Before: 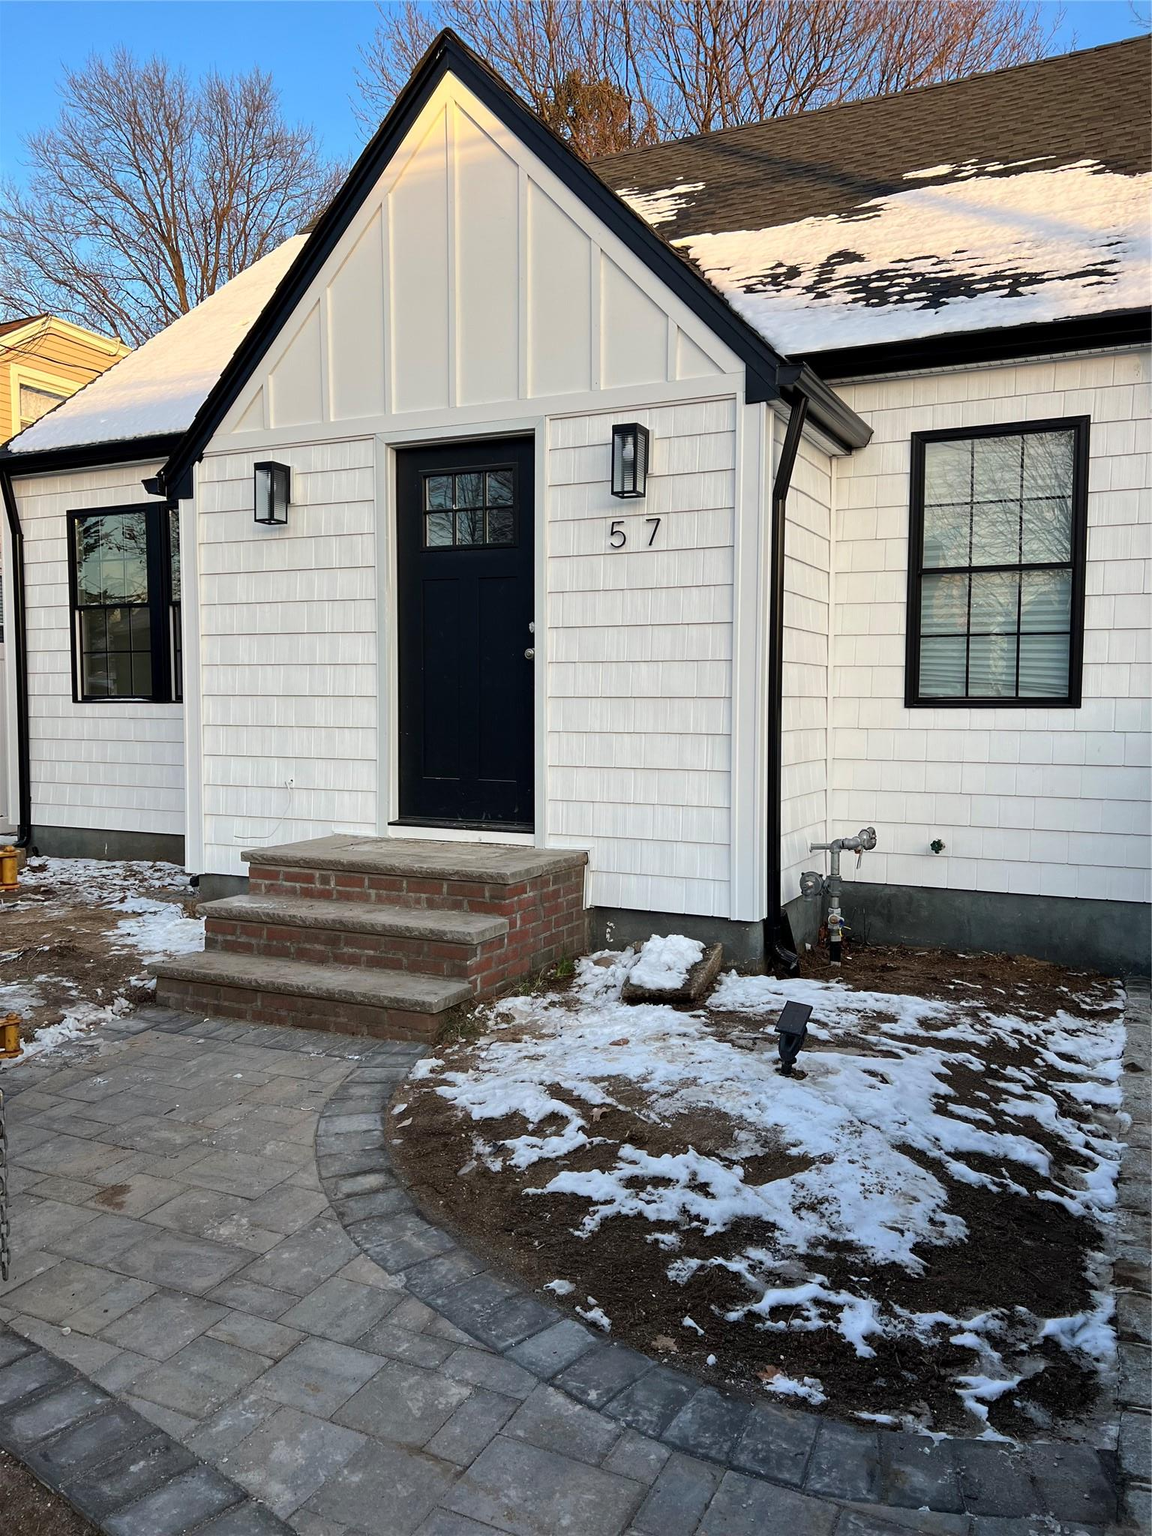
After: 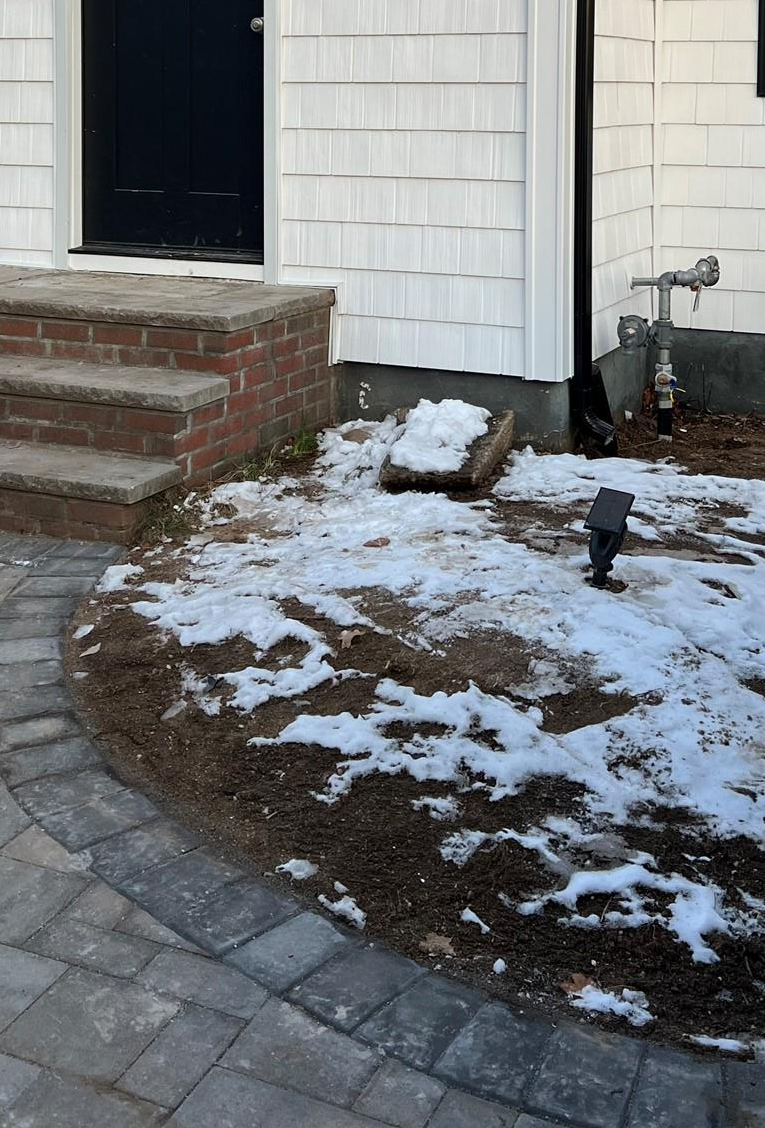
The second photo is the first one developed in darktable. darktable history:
crop: left 29.284%, top 41.401%, right 20.877%, bottom 3.477%
